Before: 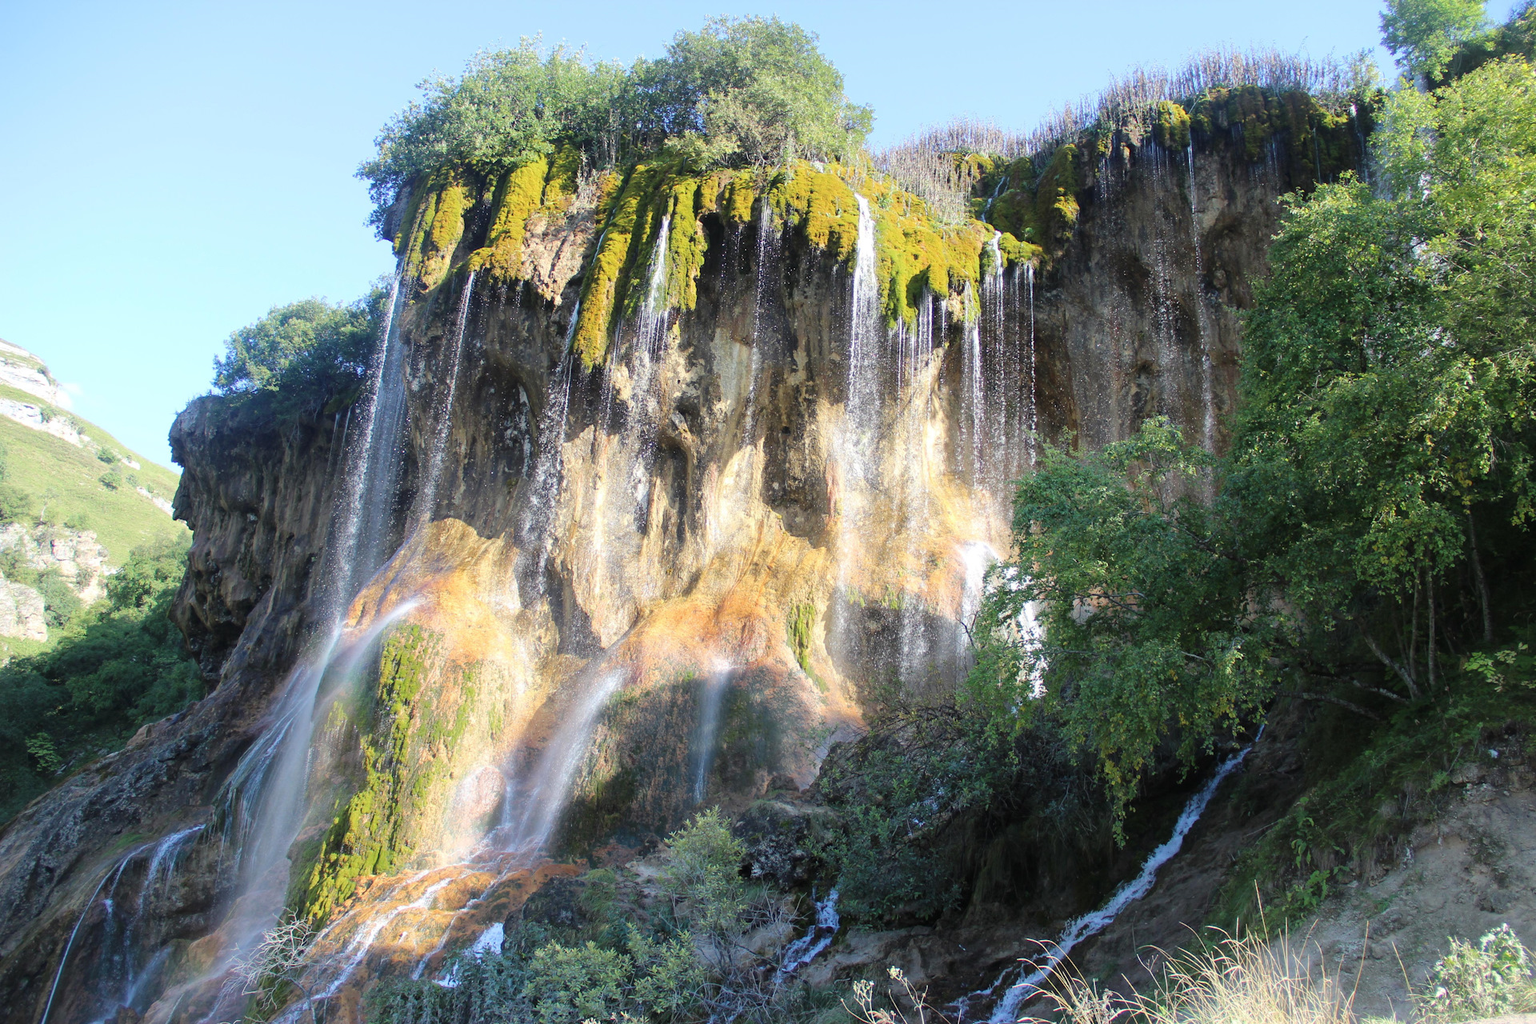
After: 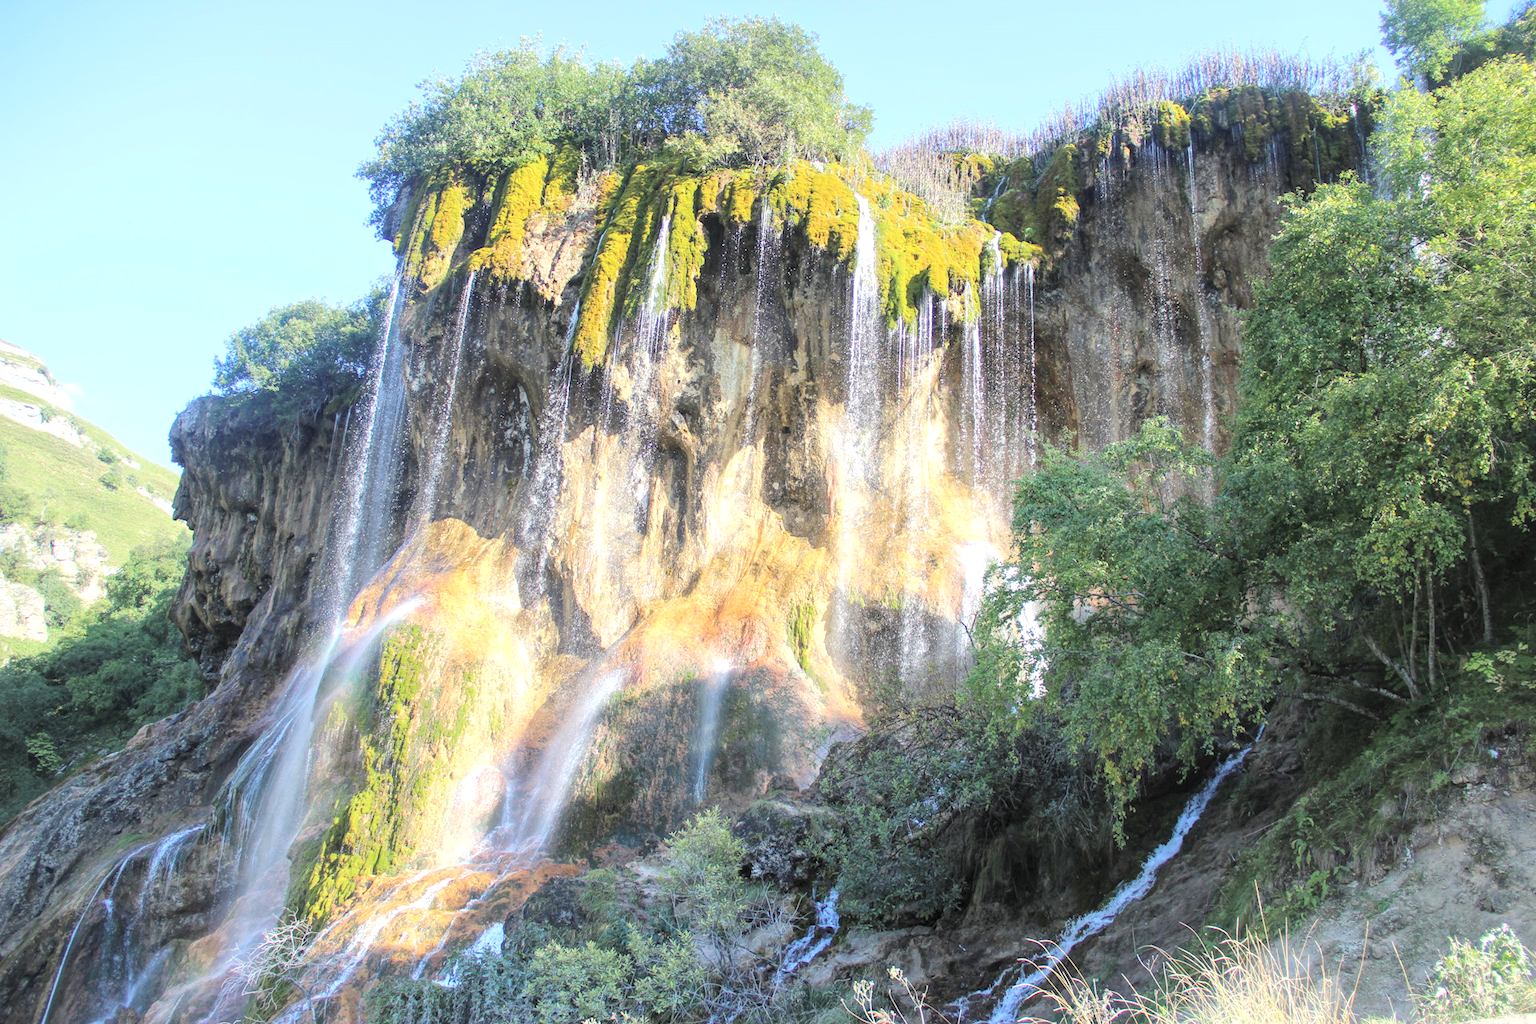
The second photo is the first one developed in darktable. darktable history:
contrast brightness saturation: contrast 0.101, brightness 0.311, saturation 0.143
color zones: curves: ch0 [(0.25, 0.5) (0.428, 0.473) (0.75, 0.5)]; ch1 [(0.243, 0.479) (0.398, 0.452) (0.75, 0.5)]
local contrast: highlights 99%, shadows 90%, detail 160%, midtone range 0.2
